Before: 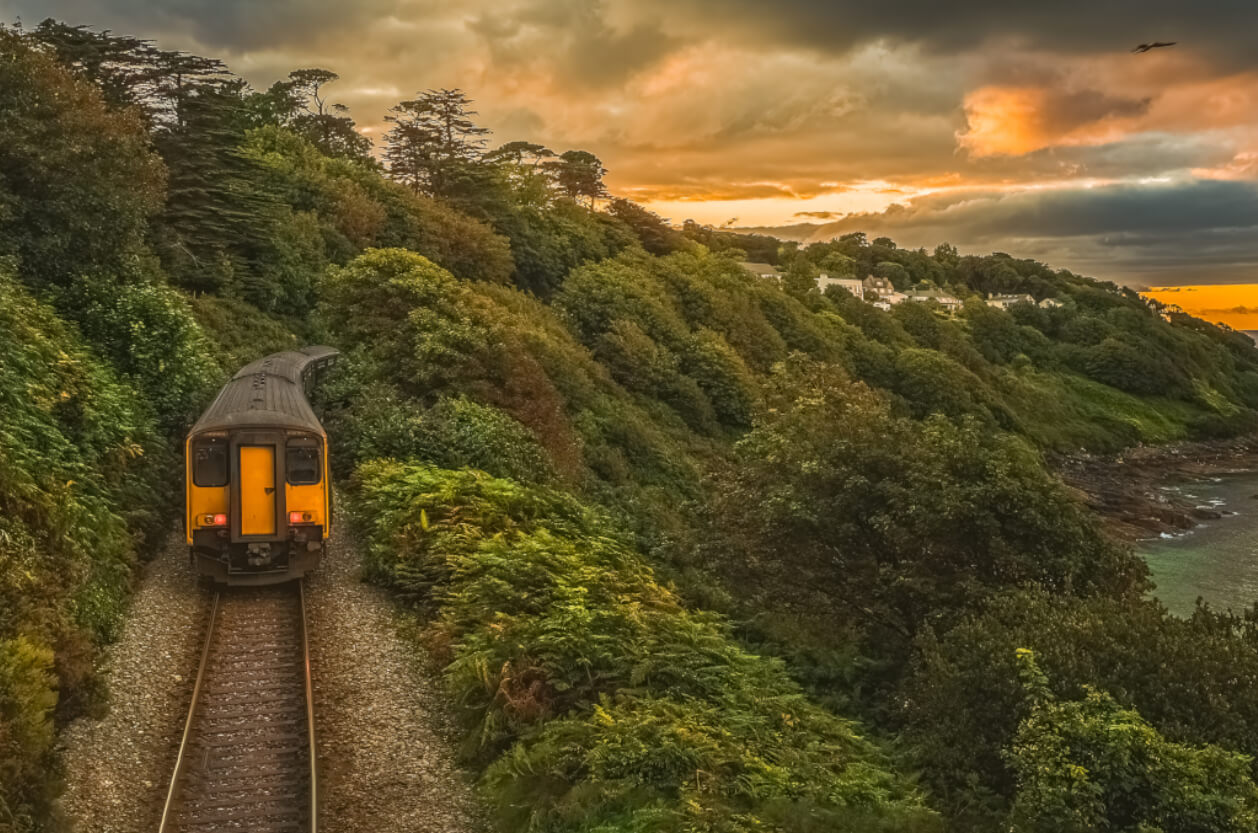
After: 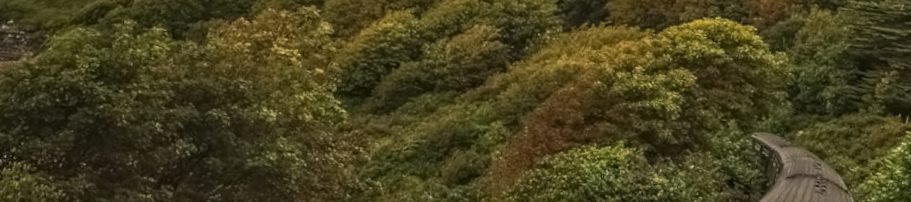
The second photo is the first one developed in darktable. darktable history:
crop and rotate: angle 16.12°, top 30.835%, bottom 35.653%
local contrast: on, module defaults
